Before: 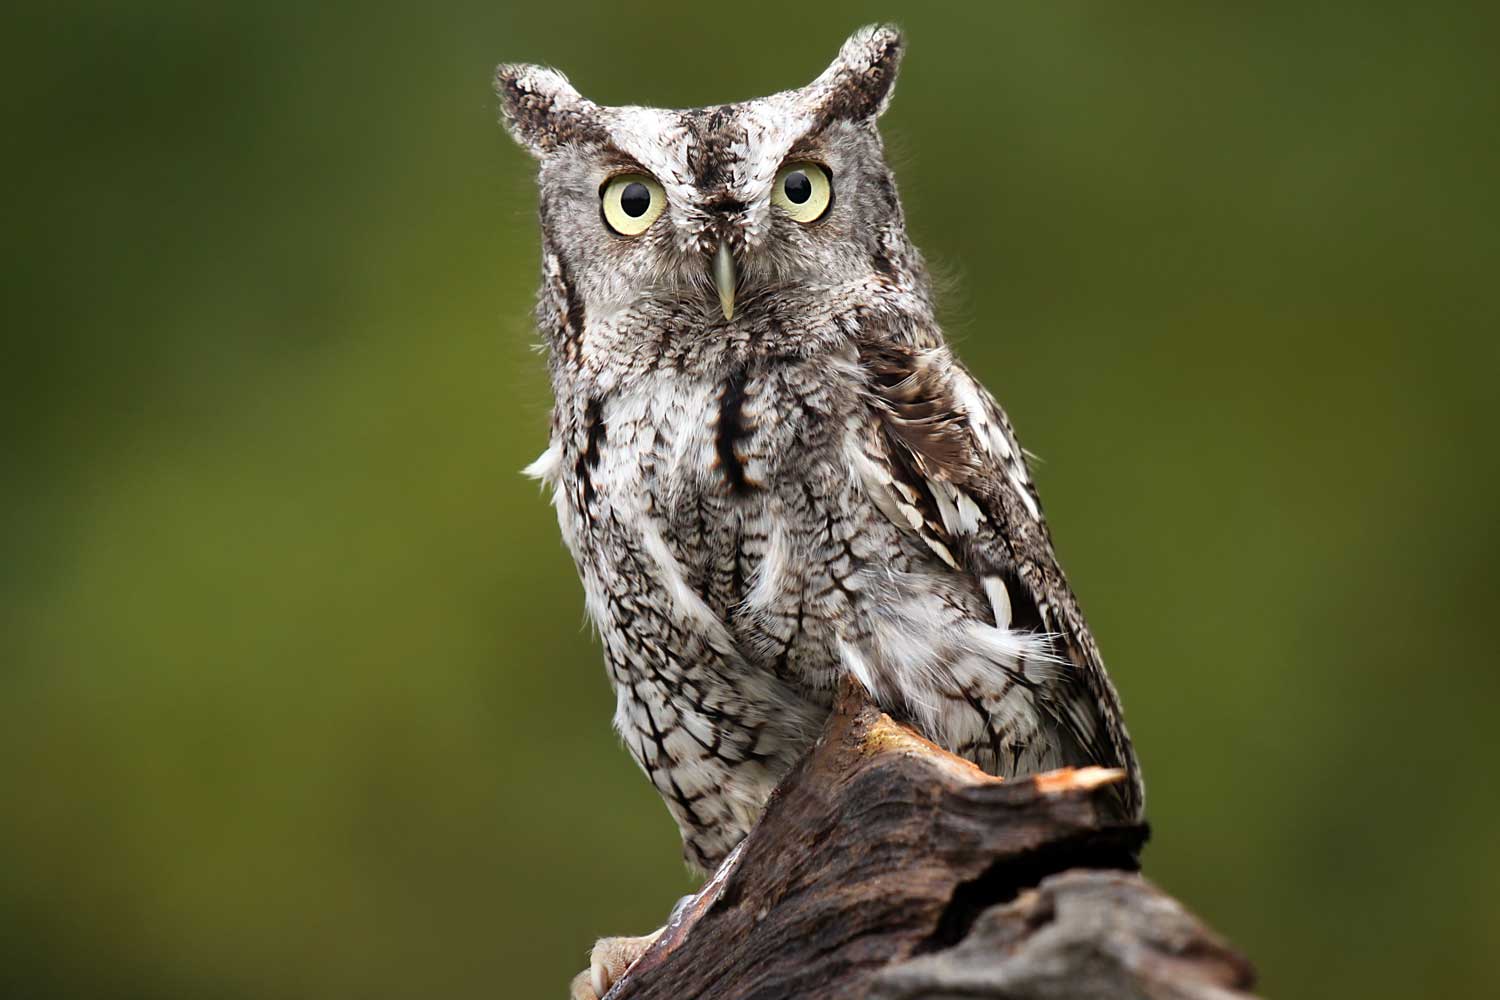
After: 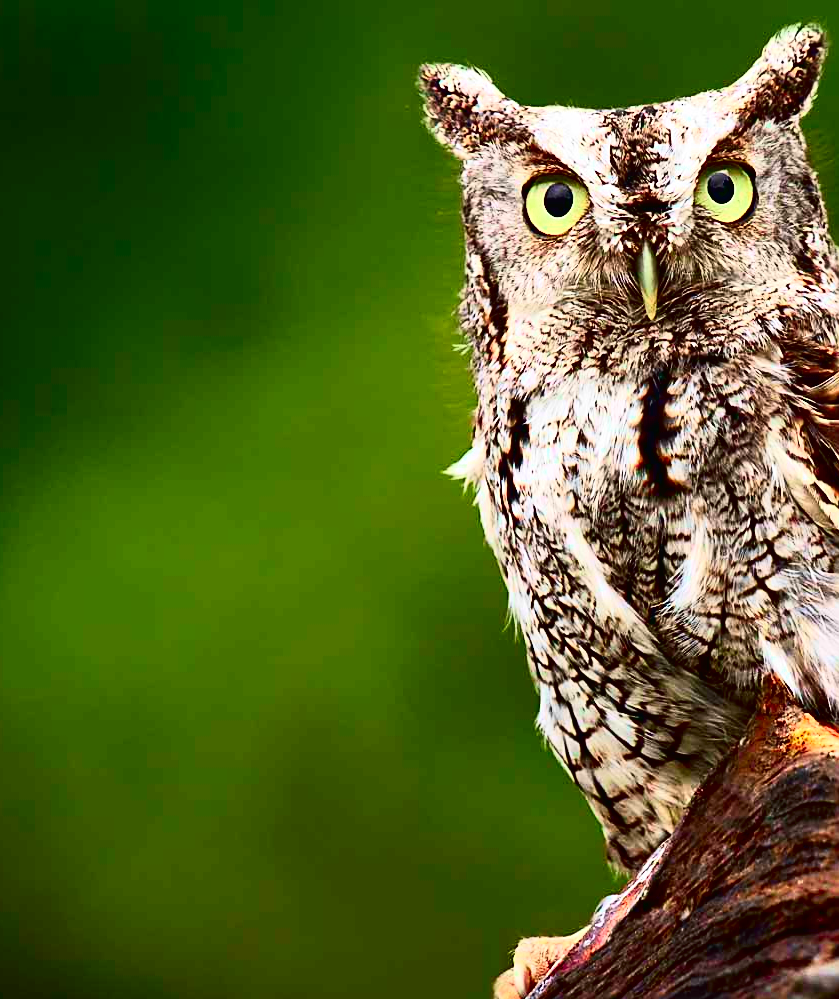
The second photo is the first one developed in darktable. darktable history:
tone curve: curves: ch0 [(0, 0.013) (0.054, 0.018) (0.205, 0.191) (0.289, 0.292) (0.39, 0.424) (0.493, 0.551) (0.647, 0.752) (0.796, 0.887) (1, 0.998)]; ch1 [(0, 0) (0.371, 0.339) (0.477, 0.452) (0.494, 0.495) (0.501, 0.501) (0.51, 0.516) (0.54, 0.557) (0.572, 0.605) (0.625, 0.687) (0.774, 0.841) (1, 1)]; ch2 [(0, 0) (0.32, 0.281) (0.403, 0.399) (0.441, 0.428) (0.47, 0.469) (0.498, 0.496) (0.524, 0.543) (0.551, 0.579) (0.633, 0.665) (0.7, 0.711) (1, 1)], color space Lab, independent channels, preserve colors none
sharpen: on, module defaults
crop: left 5.16%, right 38.9%
contrast brightness saturation: contrast 0.26, brightness 0.015, saturation 0.888
